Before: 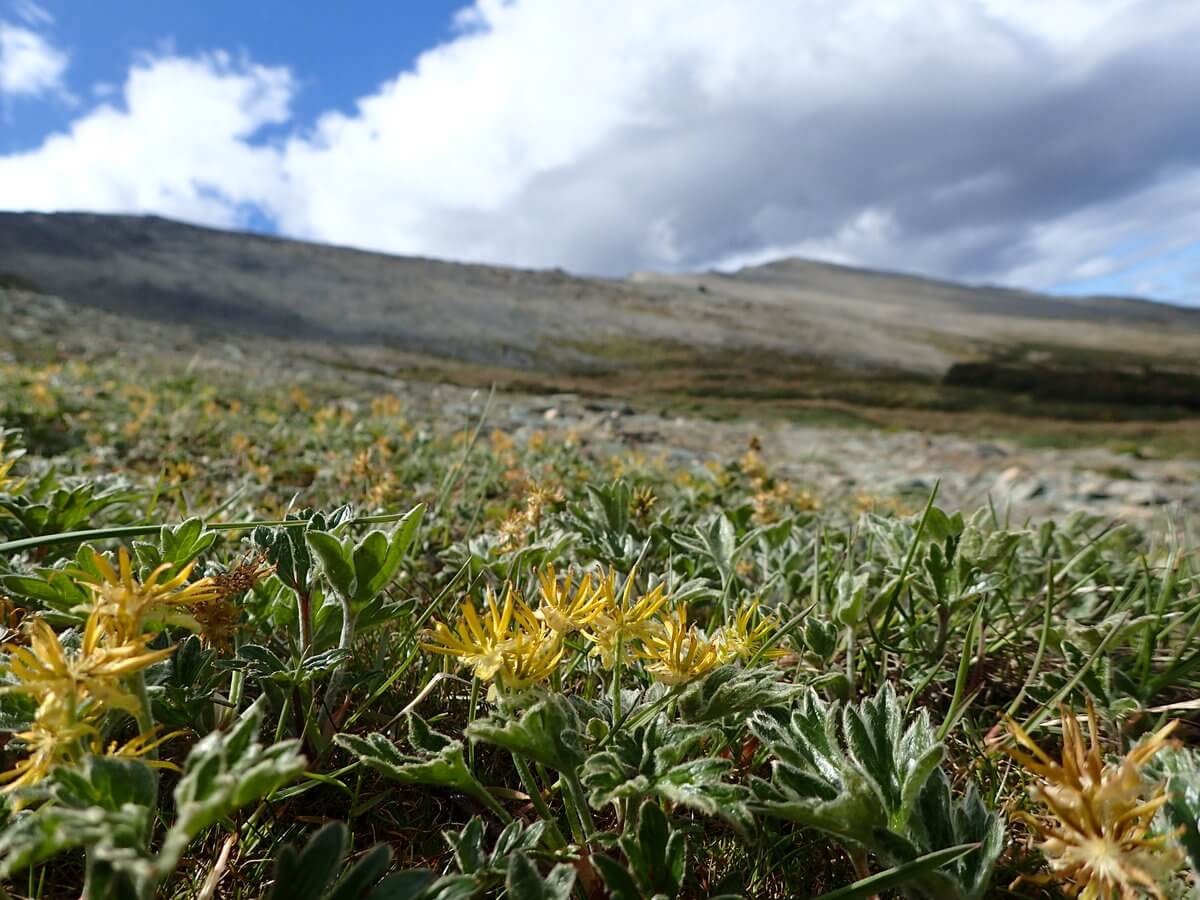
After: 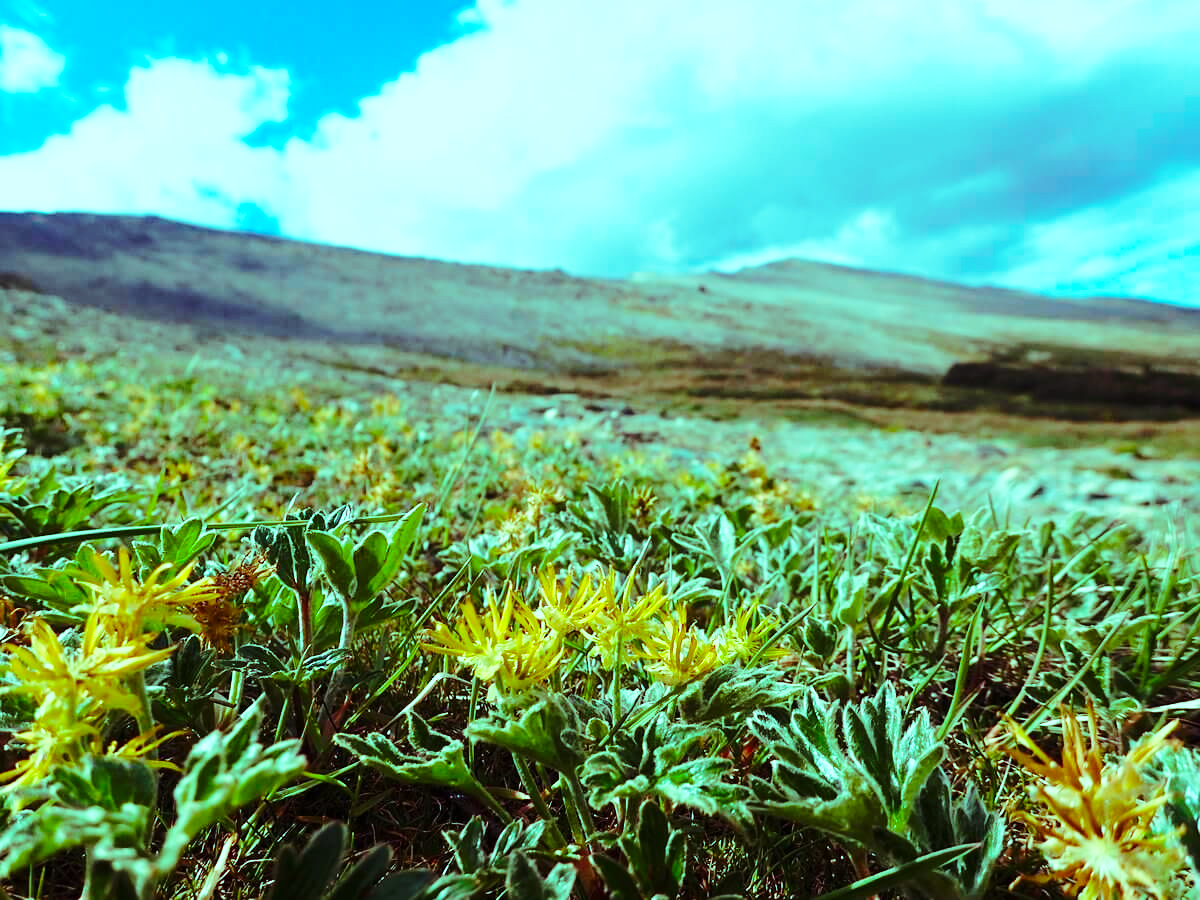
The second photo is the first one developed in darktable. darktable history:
color balance rgb: shadows lift › luminance 0.49%, shadows lift › chroma 6.83%, shadows lift › hue 300.29°, power › hue 208.98°, highlights gain › luminance 20.24%, highlights gain › chroma 13.17%, highlights gain › hue 173.85°, perceptual saturation grading › global saturation 18.05%
base curve: curves: ch0 [(0, 0) (0.028, 0.03) (0.121, 0.232) (0.46, 0.748) (0.859, 0.968) (1, 1)], preserve colors none
